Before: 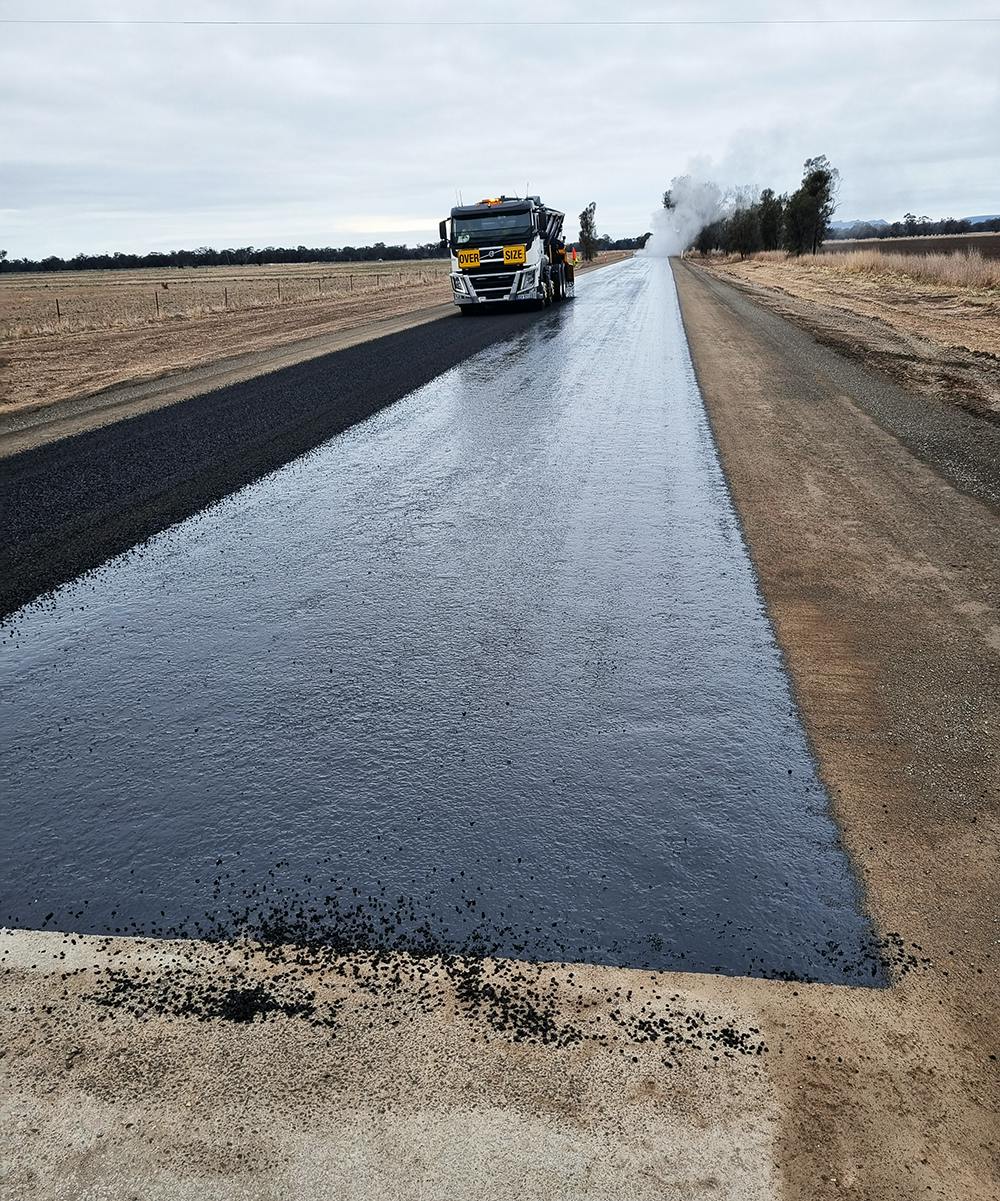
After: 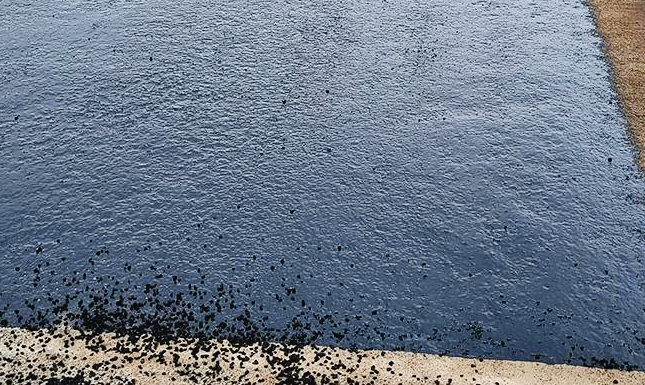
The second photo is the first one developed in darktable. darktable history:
tone curve: curves: ch0 [(0, 0.023) (0.087, 0.065) (0.184, 0.168) (0.45, 0.54) (0.57, 0.683) (0.722, 0.825) (0.877, 0.948) (1, 1)]; ch1 [(0, 0) (0.388, 0.369) (0.44, 0.44) (0.489, 0.481) (0.534, 0.561) (0.657, 0.659) (1, 1)]; ch2 [(0, 0) (0.353, 0.317) (0.408, 0.427) (0.472, 0.46) (0.5, 0.496) (0.537, 0.534) (0.576, 0.592) (0.625, 0.631) (1, 1)], preserve colors none
crop: left 18.077%, top 51.005%, right 17.372%, bottom 16.919%
vignetting: fall-off start 97.34%, fall-off radius 77.68%, width/height ratio 1.112, dithering 8-bit output
